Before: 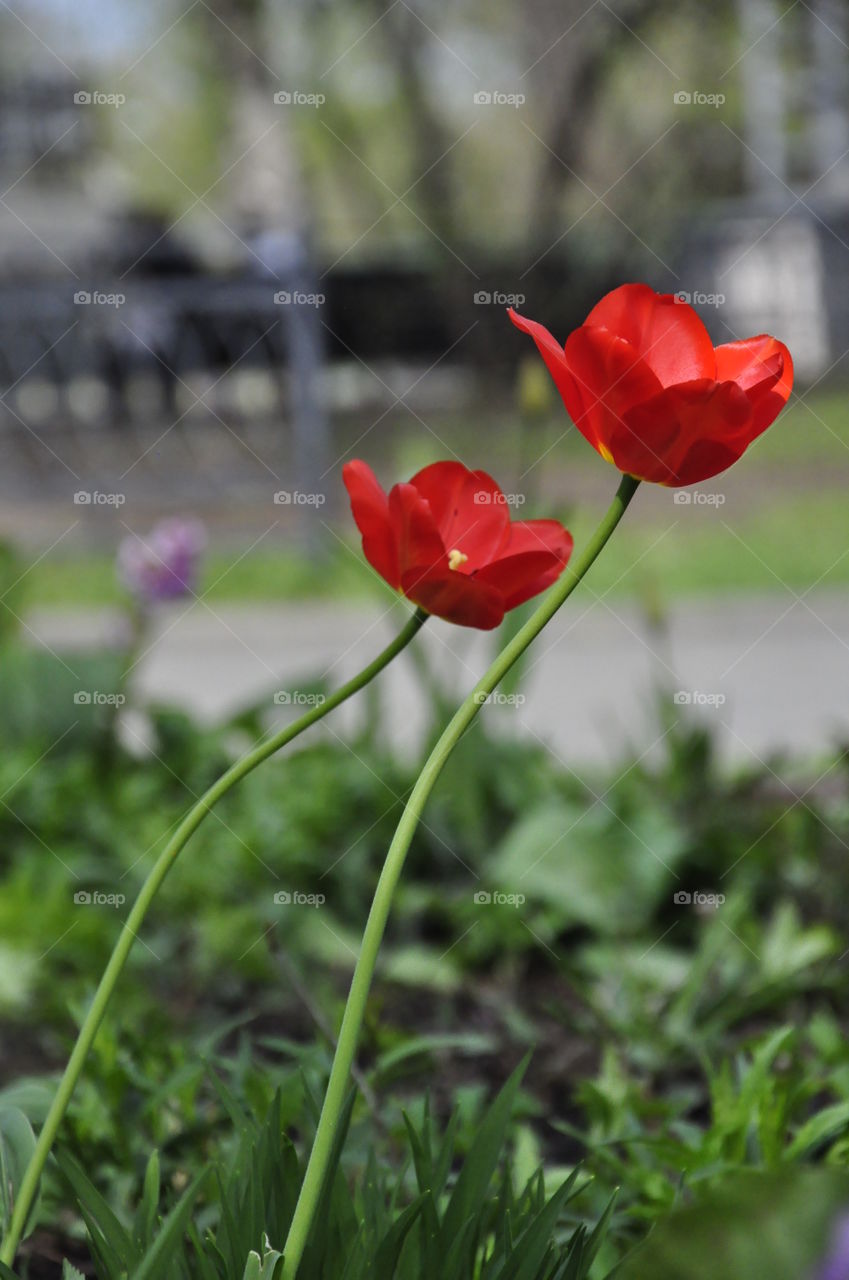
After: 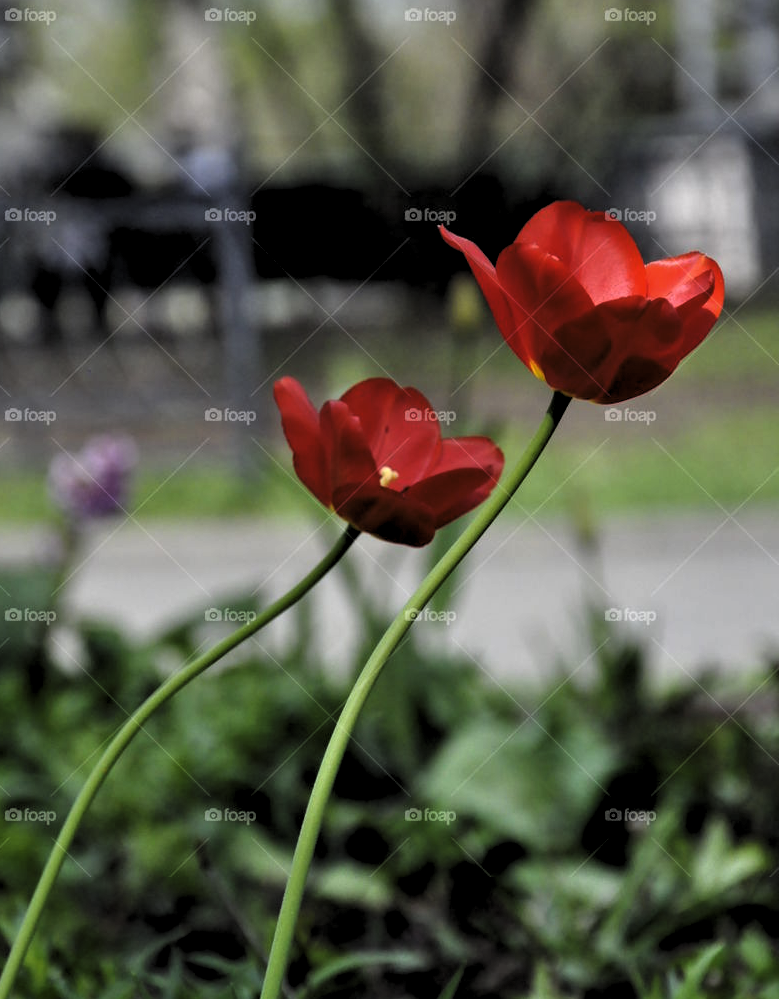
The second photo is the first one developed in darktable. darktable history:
crop: left 8.22%, top 6.53%, bottom 15.351%
levels: levels [0.182, 0.542, 0.902]
